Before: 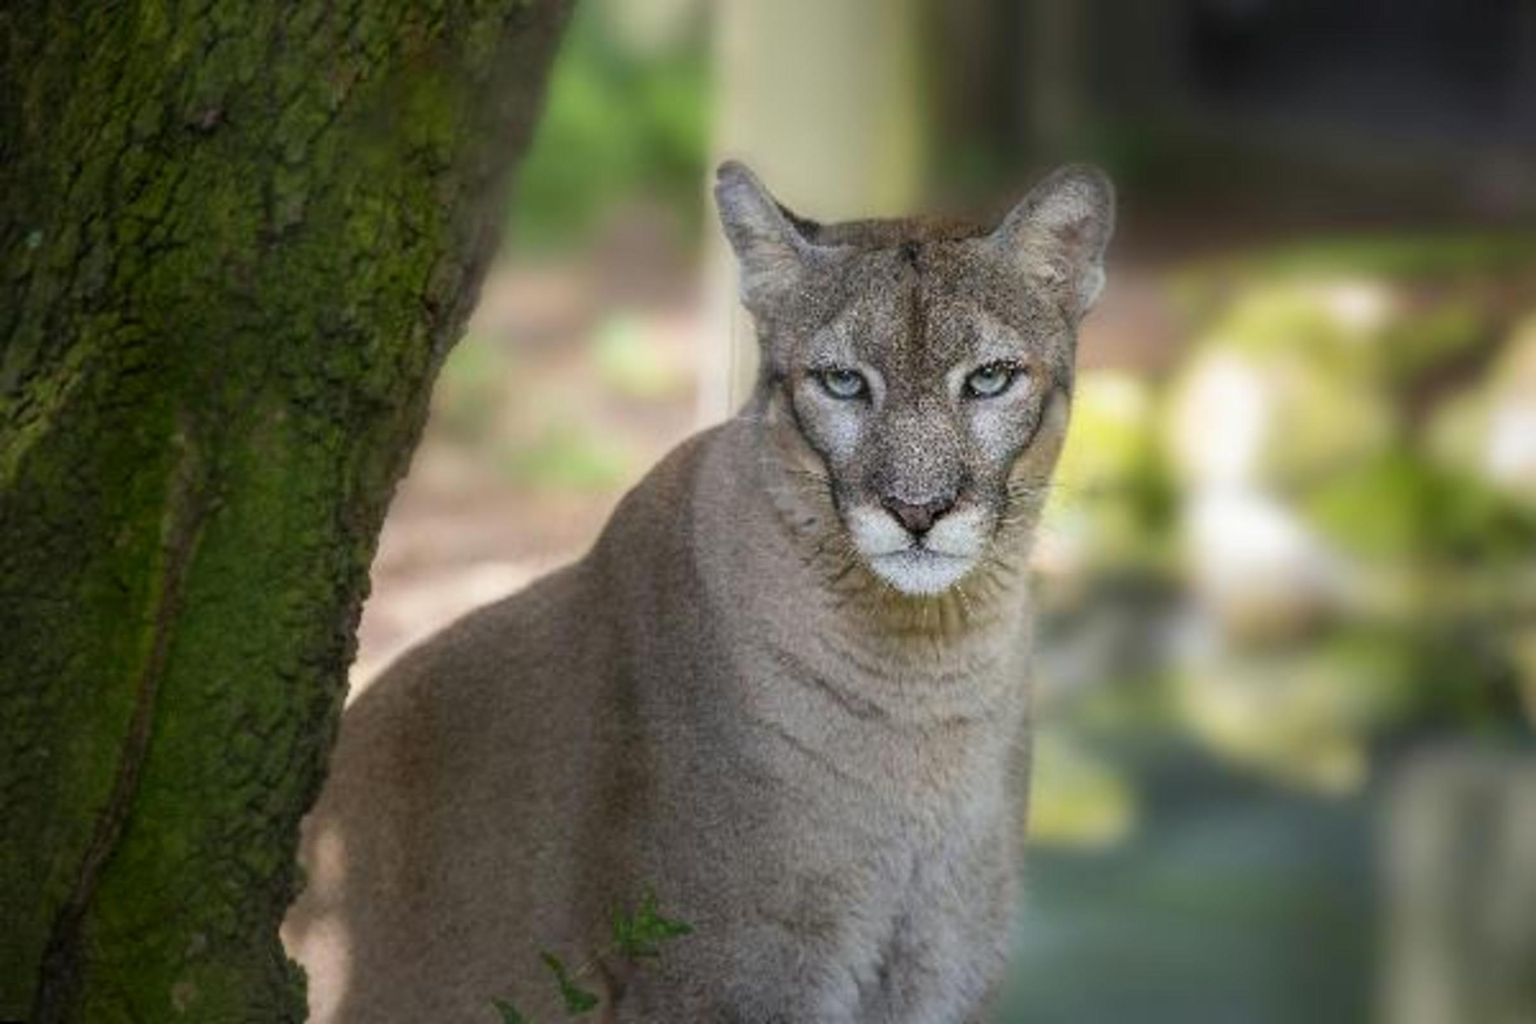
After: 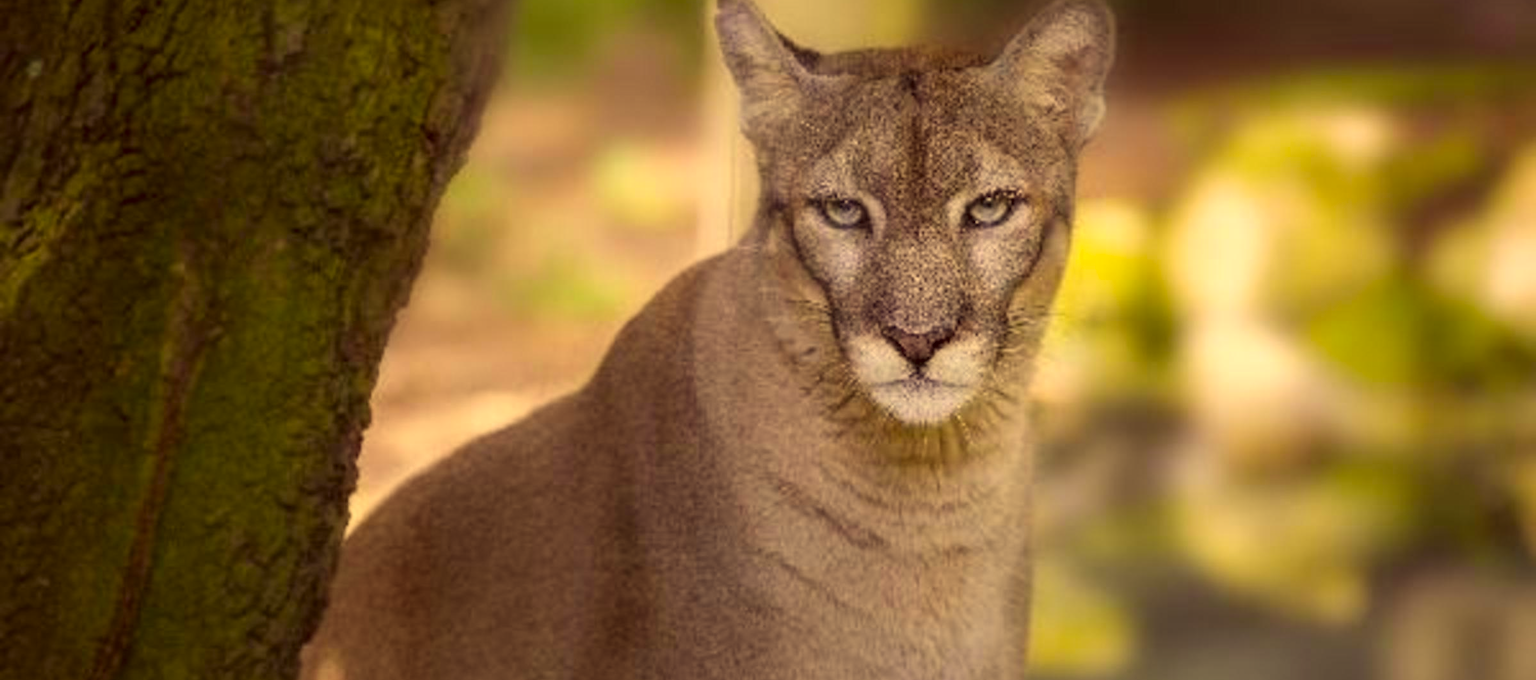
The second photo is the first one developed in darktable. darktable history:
crop: top 16.727%, bottom 16.727%
color correction: highlights a* 10.12, highlights b* 39.04, shadows a* 14.62, shadows b* 3.37
